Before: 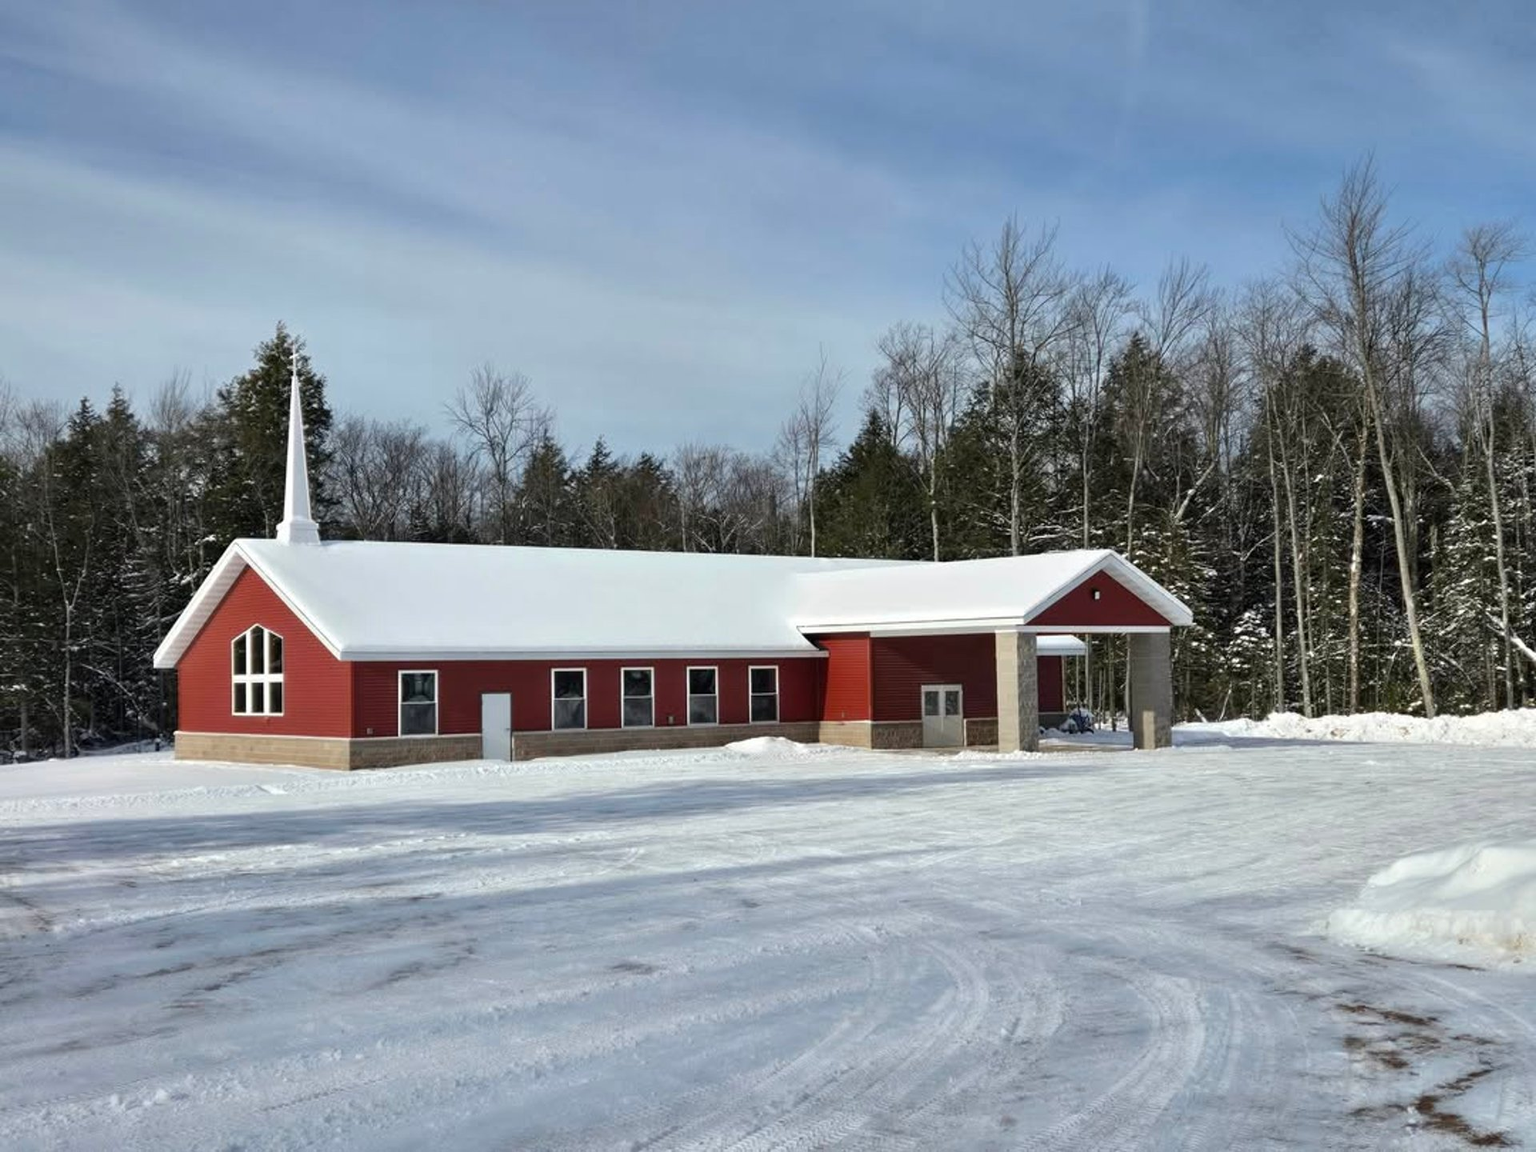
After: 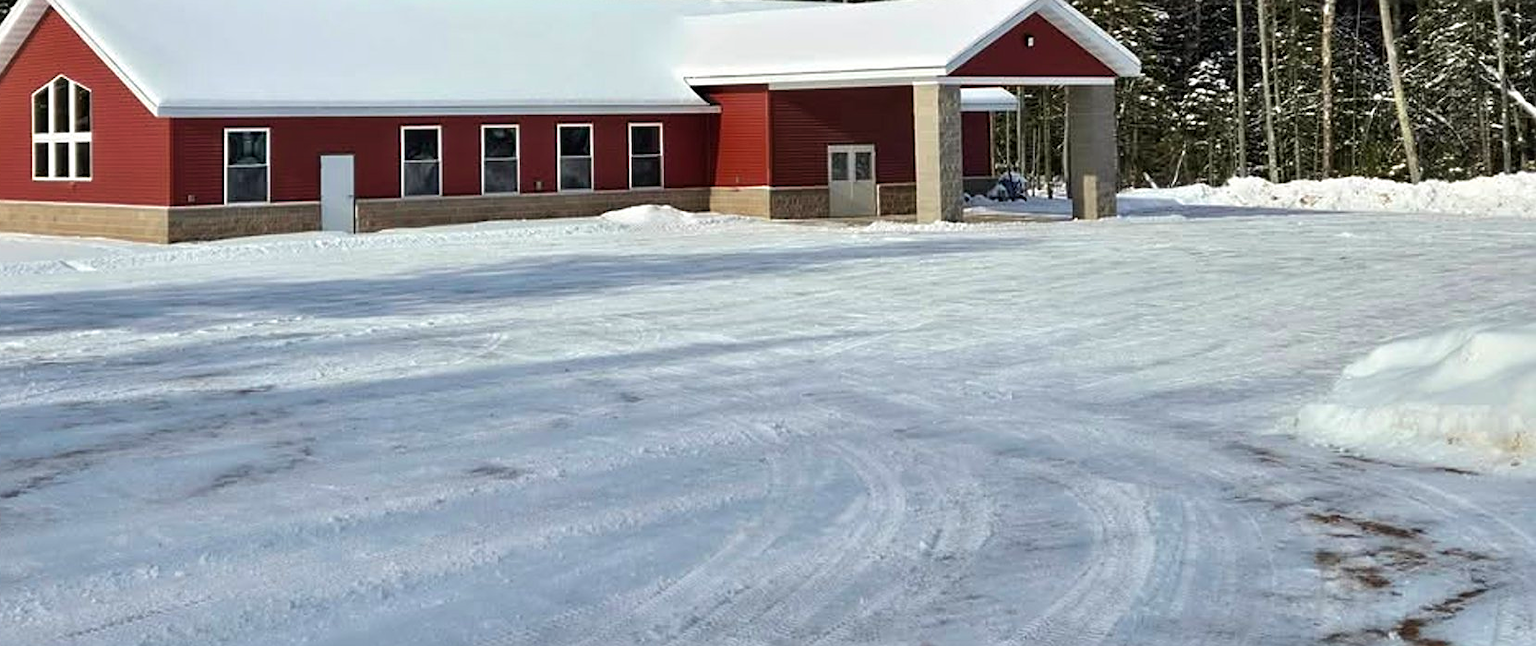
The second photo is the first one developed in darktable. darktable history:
crop and rotate: left 13.308%, top 48.552%, bottom 2.768%
sharpen: amount 0.496
velvia: on, module defaults
